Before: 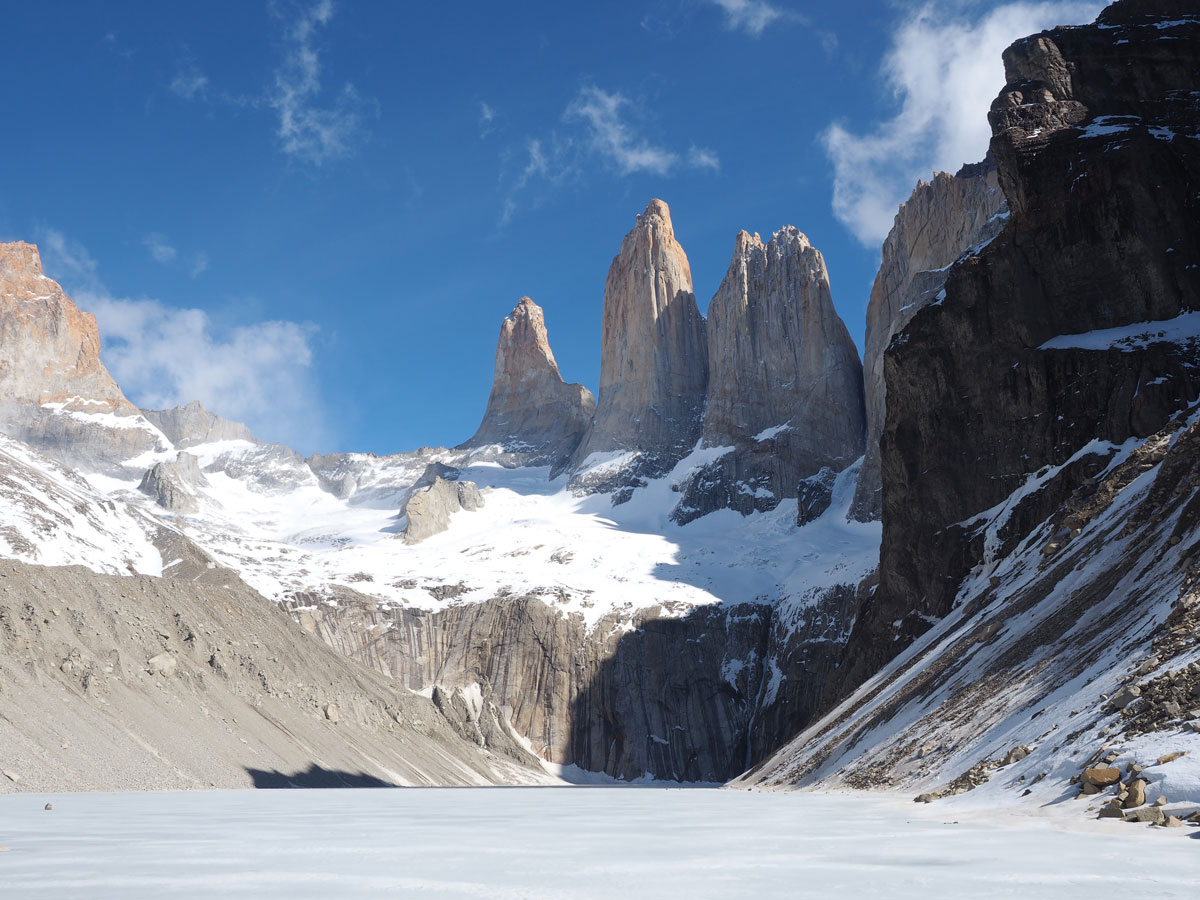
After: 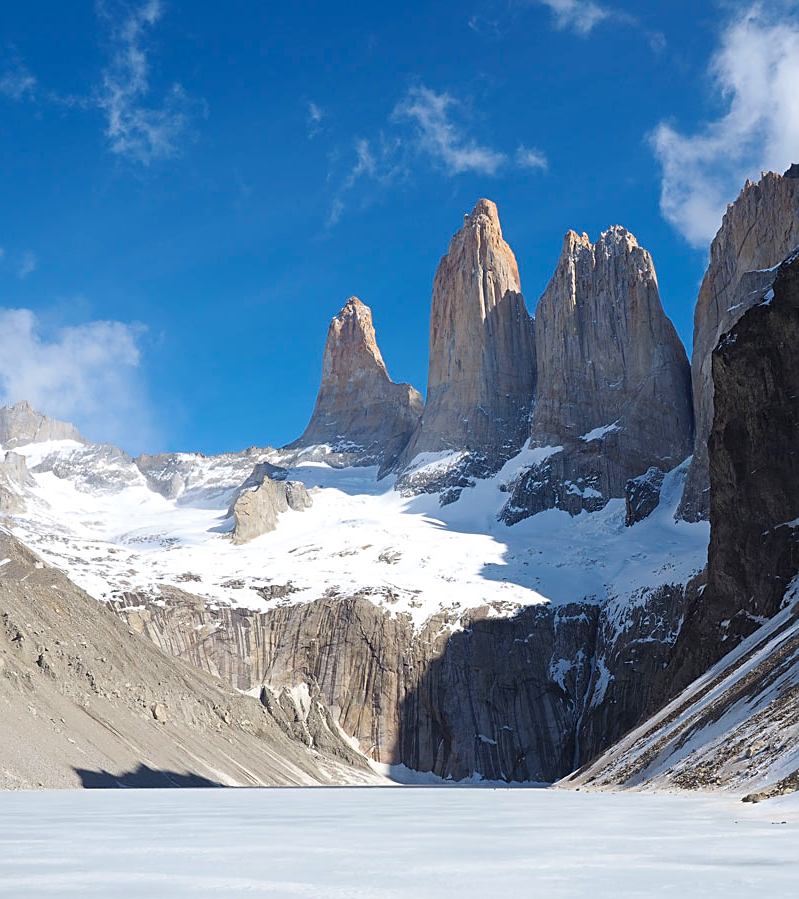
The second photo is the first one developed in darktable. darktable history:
crop and rotate: left 14.385%, right 18.948%
sharpen: on, module defaults
color balance rgb: perceptual saturation grading › global saturation 20%, global vibrance 20%
